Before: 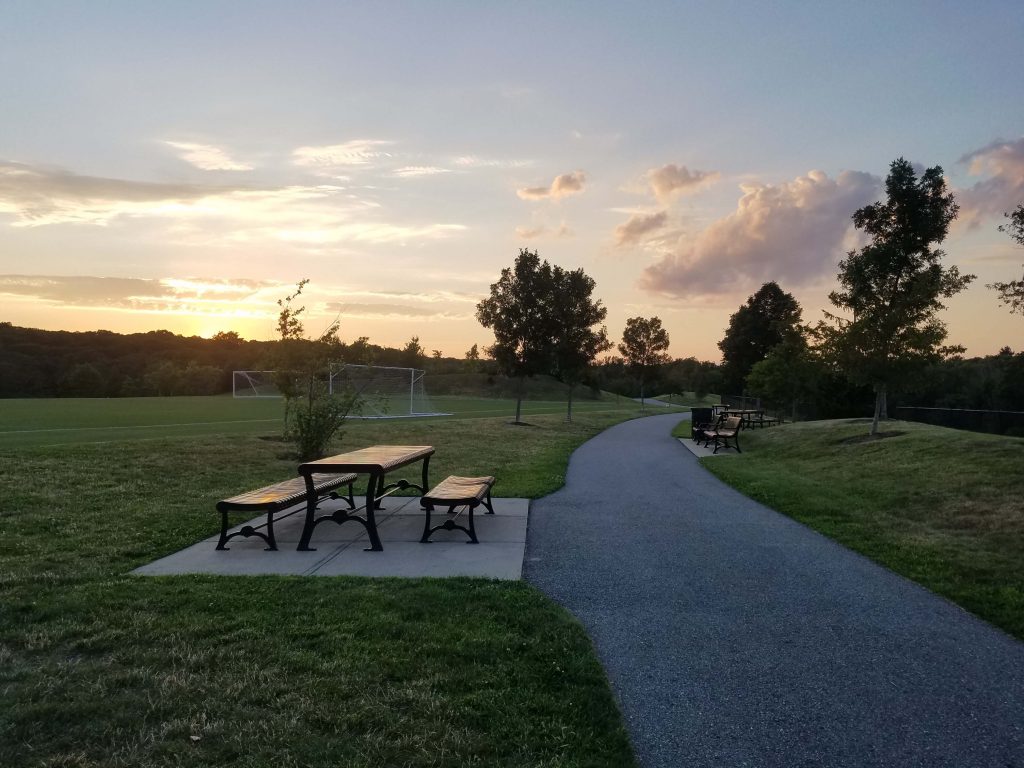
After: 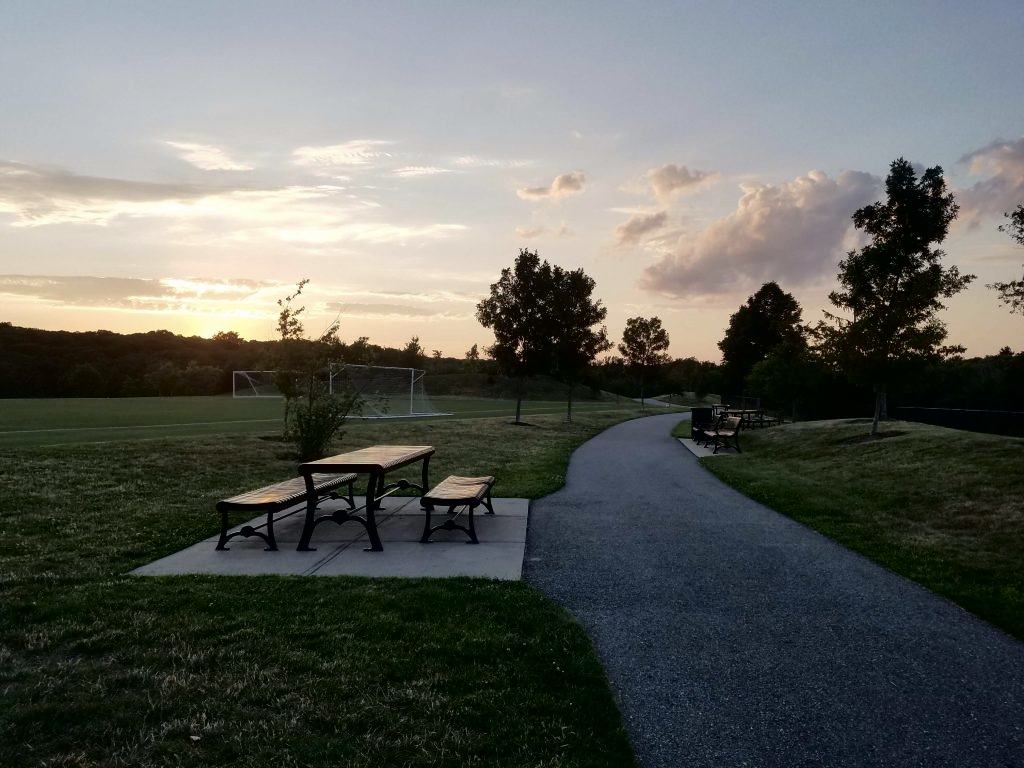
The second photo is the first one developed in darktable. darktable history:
contrast brightness saturation: contrast 0.06, brightness -0.01, saturation -0.23
fill light: exposure -2 EV, width 8.6
